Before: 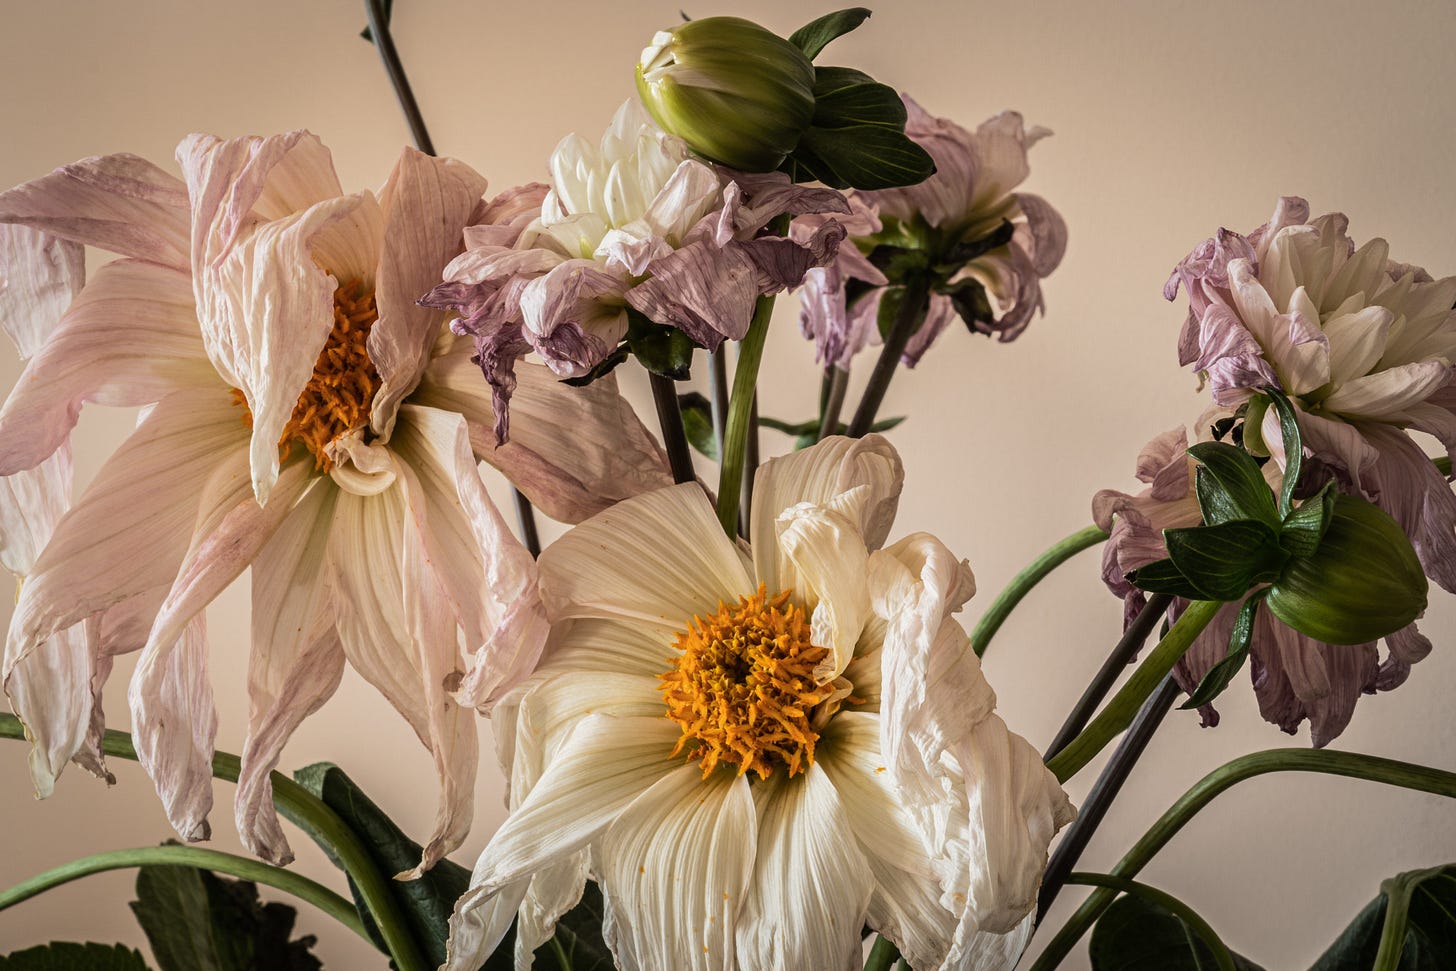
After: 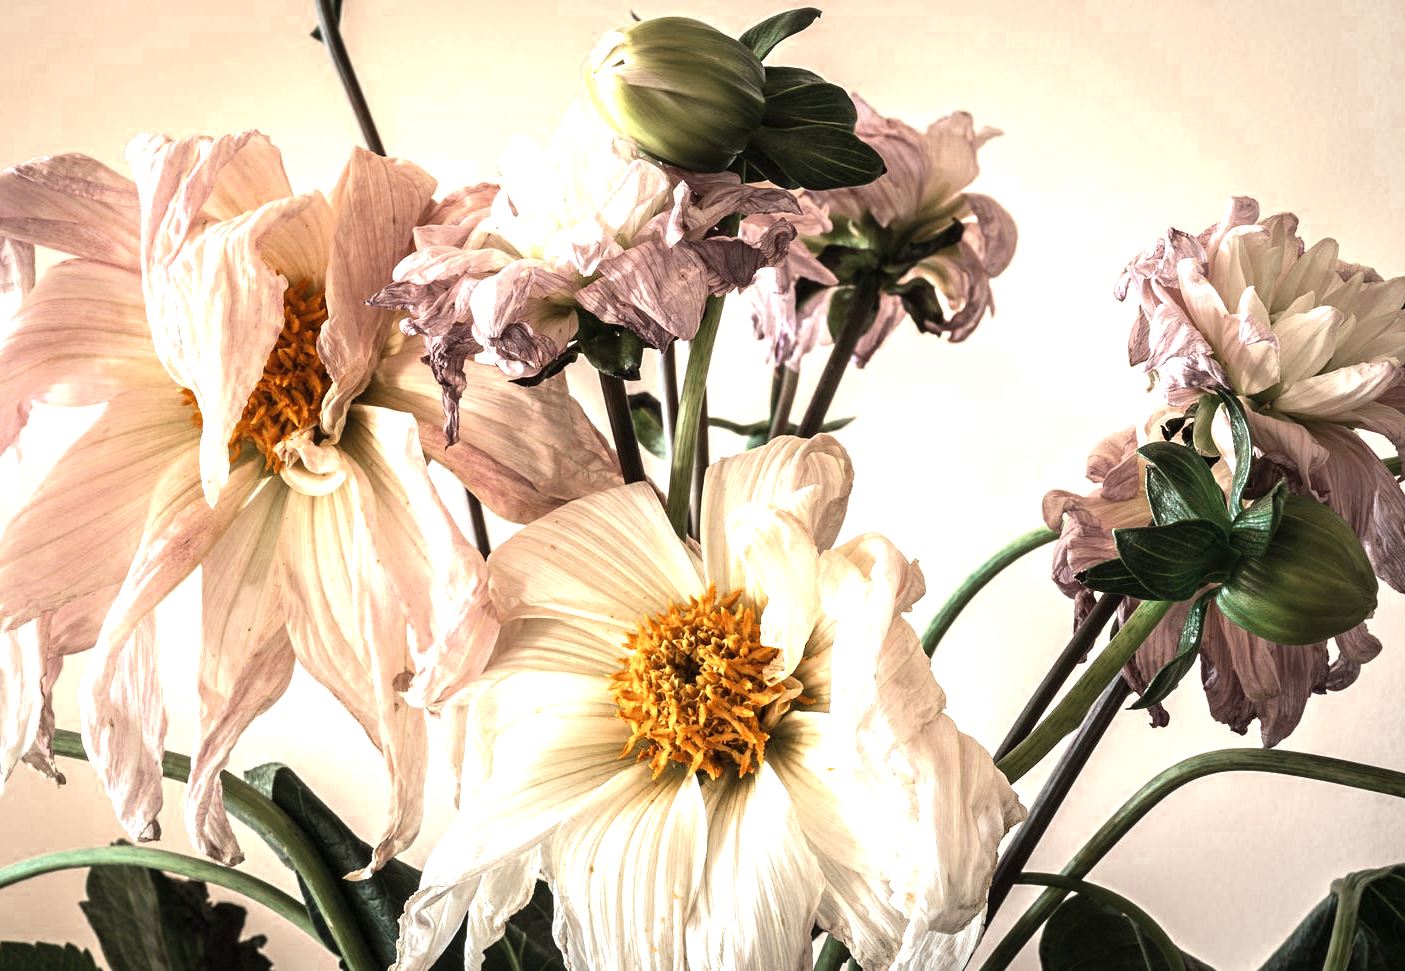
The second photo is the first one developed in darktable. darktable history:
exposure: black level correction 0, exposure 1.199 EV, compensate highlight preservation false
crop and rotate: left 3.454%
tone equalizer: -8 EV -0.39 EV, -7 EV -0.368 EV, -6 EV -0.297 EV, -5 EV -0.225 EV, -3 EV 0.22 EV, -2 EV 0.332 EV, -1 EV 0.388 EV, +0 EV 0.43 EV, edges refinement/feathering 500, mask exposure compensation -1.57 EV, preserve details no
color zones: curves: ch0 [(0, 0.5) (0.125, 0.4) (0.25, 0.5) (0.375, 0.4) (0.5, 0.4) (0.625, 0.35) (0.75, 0.35) (0.875, 0.5)]; ch1 [(0, 0.35) (0.125, 0.45) (0.25, 0.35) (0.375, 0.35) (0.5, 0.35) (0.625, 0.35) (0.75, 0.45) (0.875, 0.35)]; ch2 [(0, 0.6) (0.125, 0.5) (0.25, 0.5) (0.375, 0.6) (0.5, 0.6) (0.625, 0.5) (0.75, 0.5) (0.875, 0.5)], mix 30.15%
